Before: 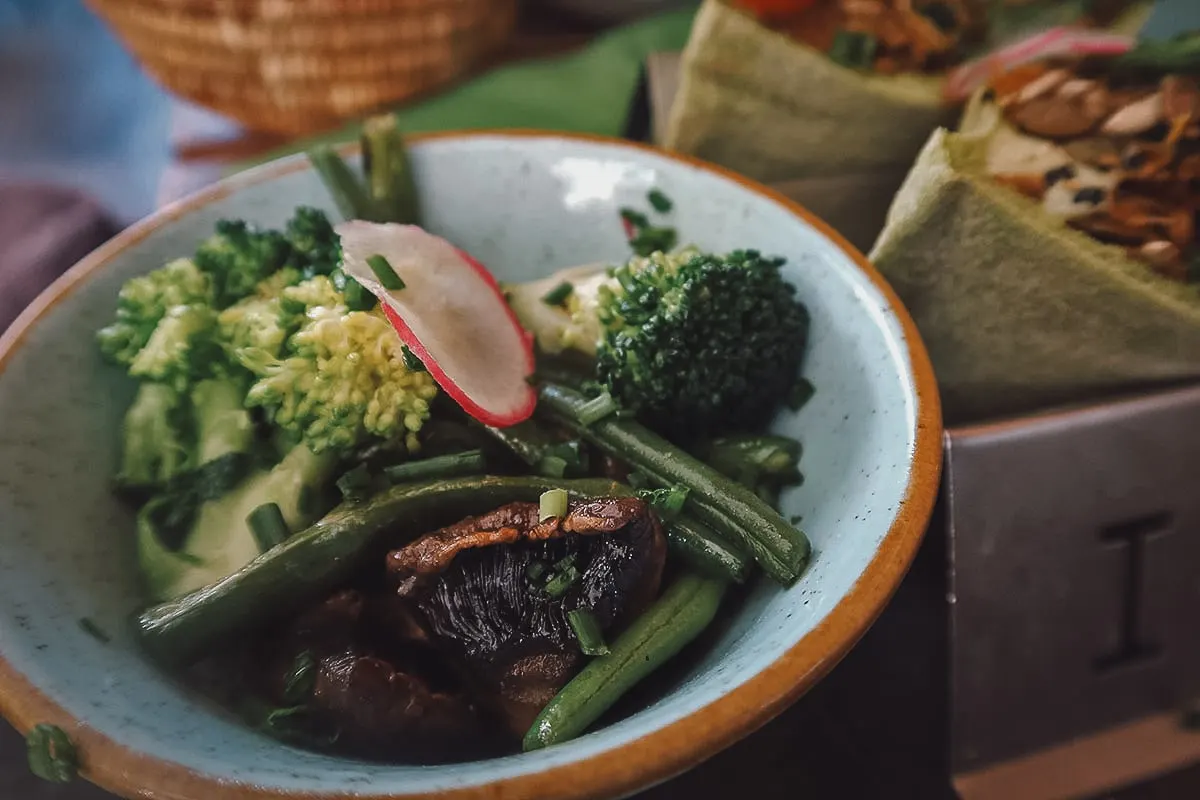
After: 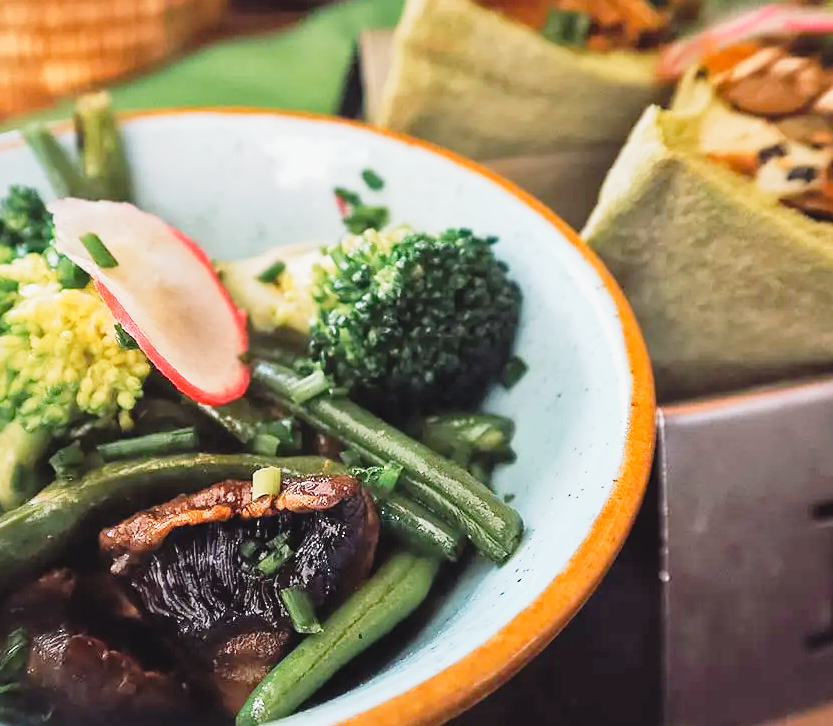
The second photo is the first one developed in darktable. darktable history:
tone curve: curves: ch0 [(0, 0.022) (0.177, 0.086) (0.392, 0.438) (0.704, 0.844) (0.858, 0.938) (1, 0.981)]; ch1 [(0, 0) (0.402, 0.36) (0.476, 0.456) (0.498, 0.501) (0.518, 0.521) (0.58, 0.598) (0.619, 0.65) (0.692, 0.737) (1, 1)]; ch2 [(0, 0) (0.415, 0.438) (0.483, 0.499) (0.503, 0.507) (0.526, 0.537) (0.563, 0.624) (0.626, 0.714) (0.699, 0.753) (0.997, 0.858)], preserve colors none
crop and rotate: left 23.971%, top 2.93%, right 6.558%, bottom 6.208%
contrast brightness saturation: contrast 0.097, brightness 0.312, saturation 0.145
